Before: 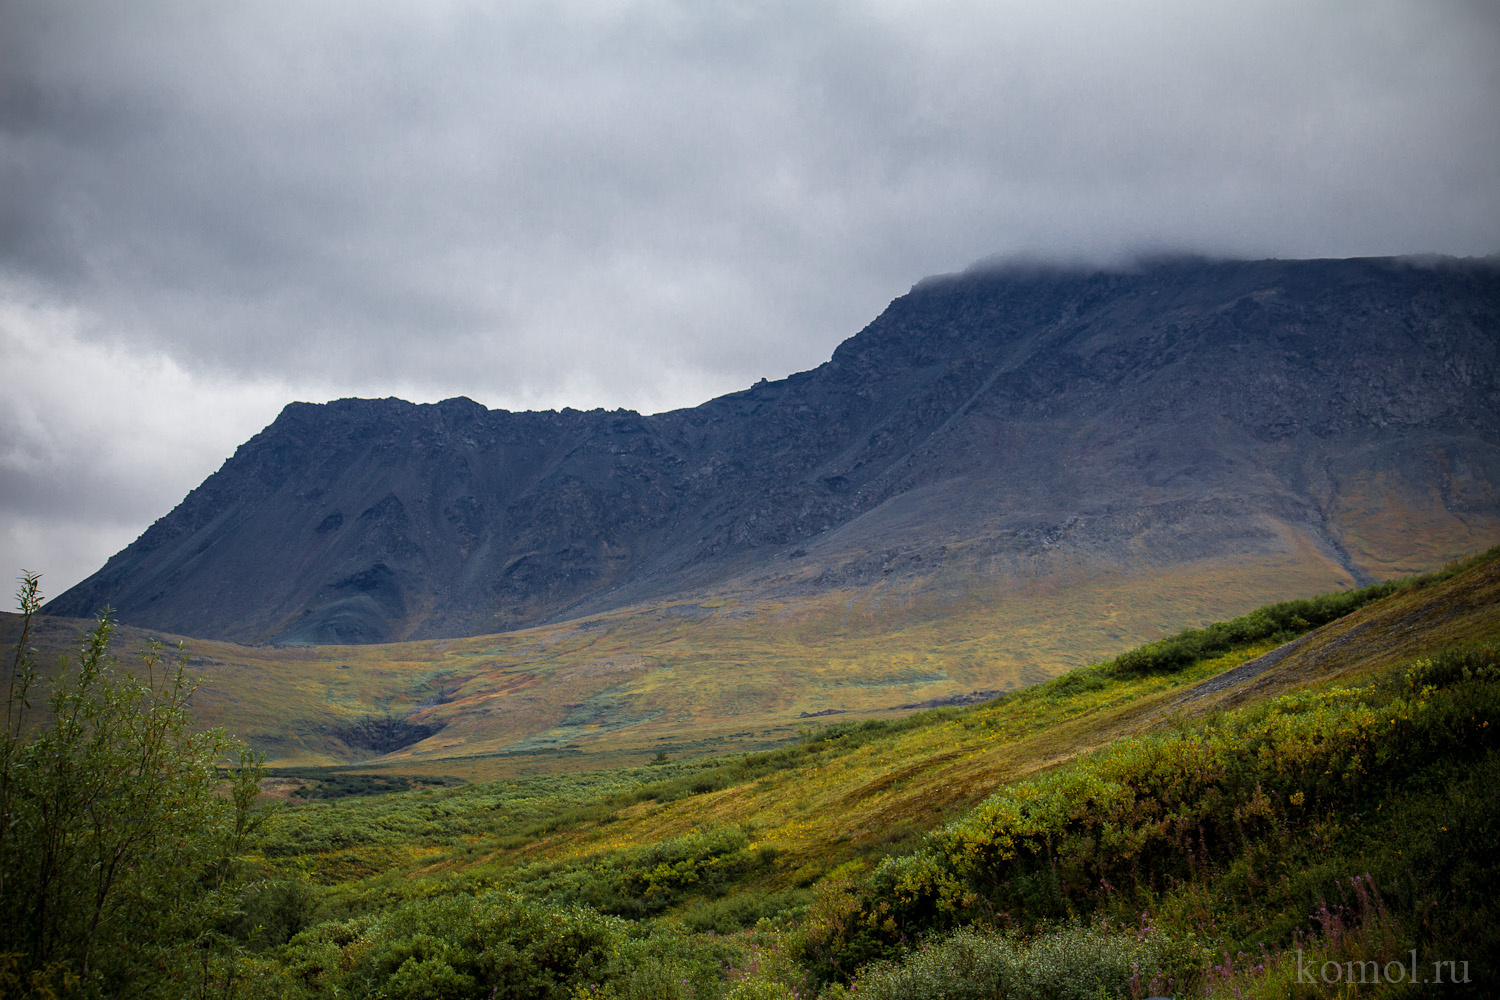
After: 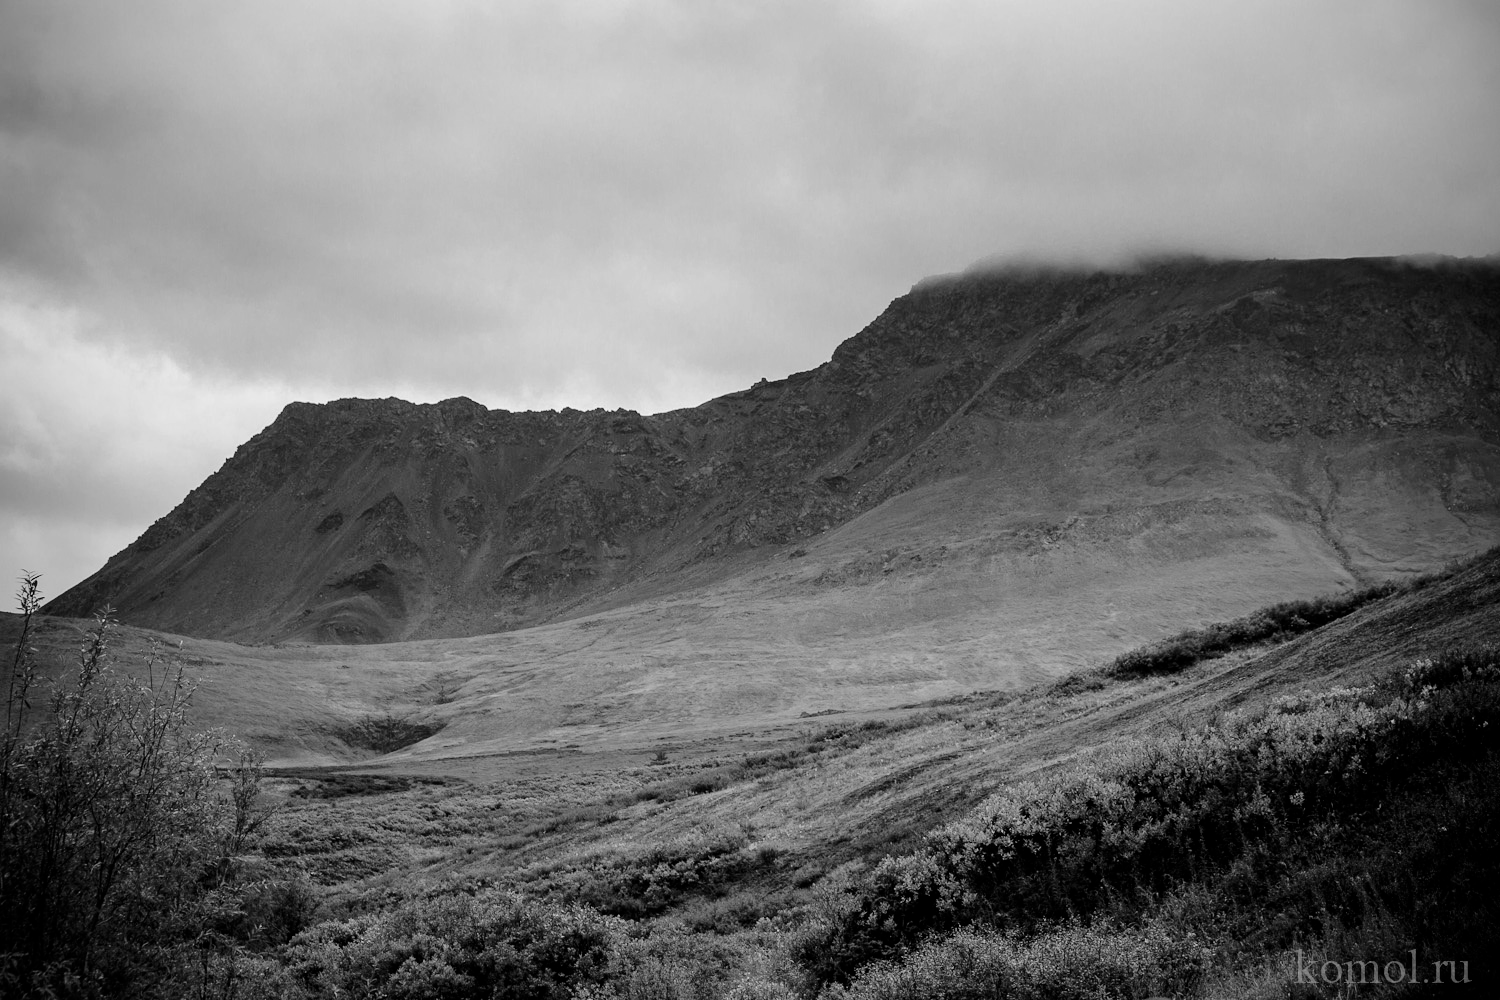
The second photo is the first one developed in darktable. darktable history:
monochrome: on, module defaults
tone curve: curves: ch0 [(0, 0) (0.004, 0) (0.133, 0.076) (0.325, 0.362) (0.879, 0.885) (1, 1)], color space Lab, linked channels, preserve colors none
